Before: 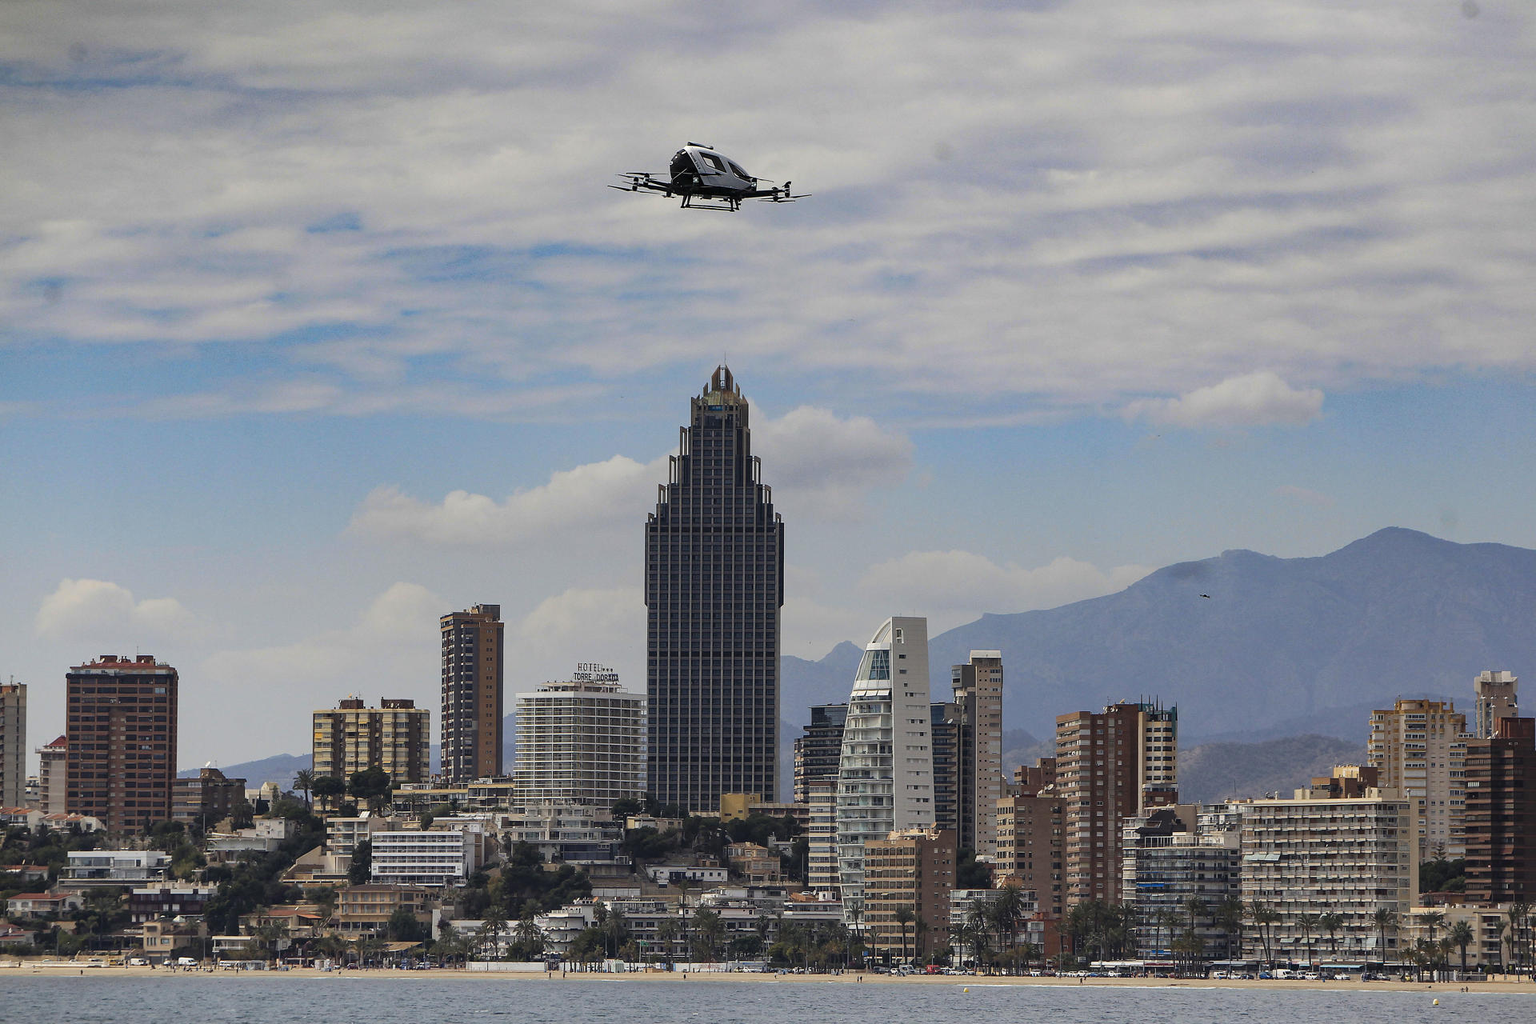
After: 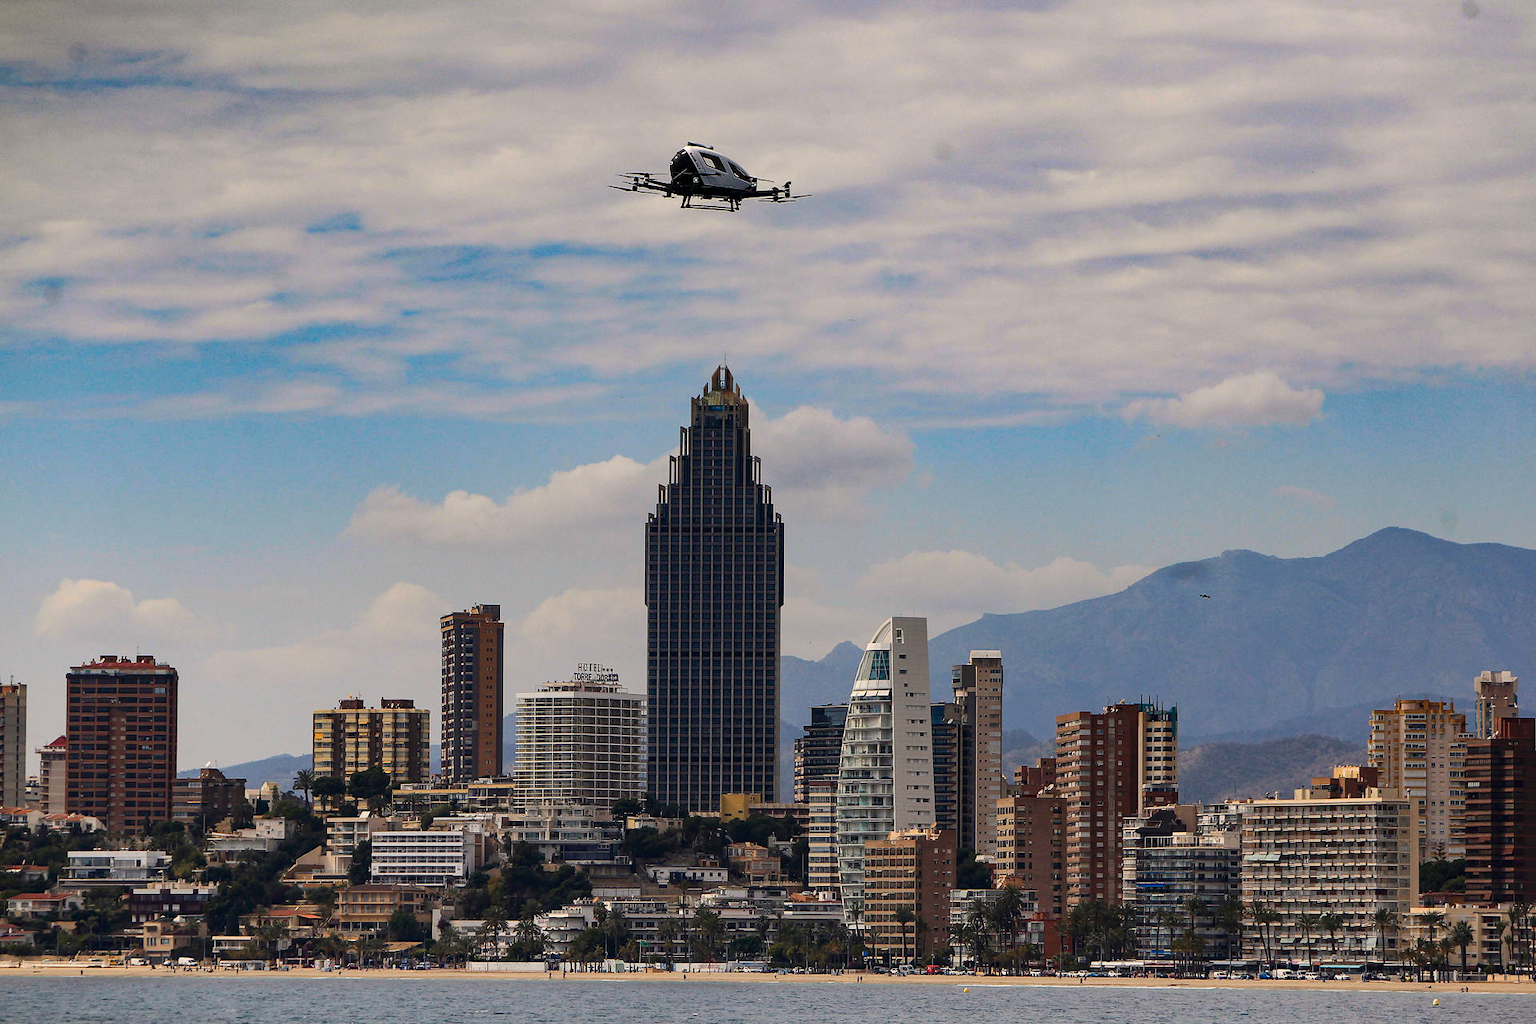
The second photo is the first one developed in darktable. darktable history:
contrast brightness saturation: contrast 0.128, brightness -0.048, saturation 0.164
color balance rgb: highlights gain › chroma 1.665%, highlights gain › hue 55.76°, perceptual saturation grading › global saturation 0.62%
